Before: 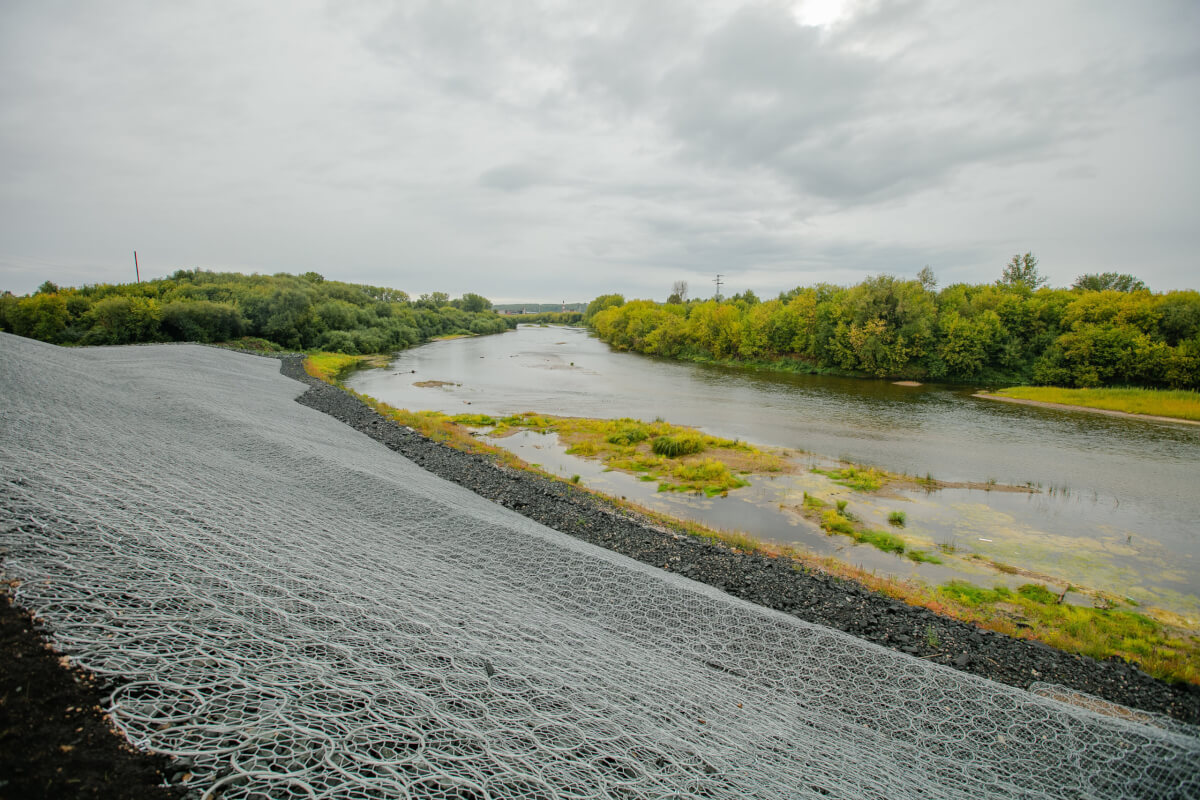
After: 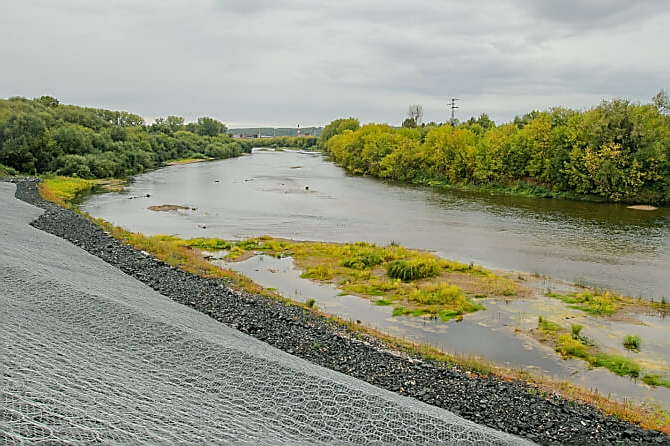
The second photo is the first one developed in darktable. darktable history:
sharpen: radius 1.4, amount 1.25, threshold 0.7
crop and rotate: left 22.13%, top 22.054%, right 22.026%, bottom 22.102%
